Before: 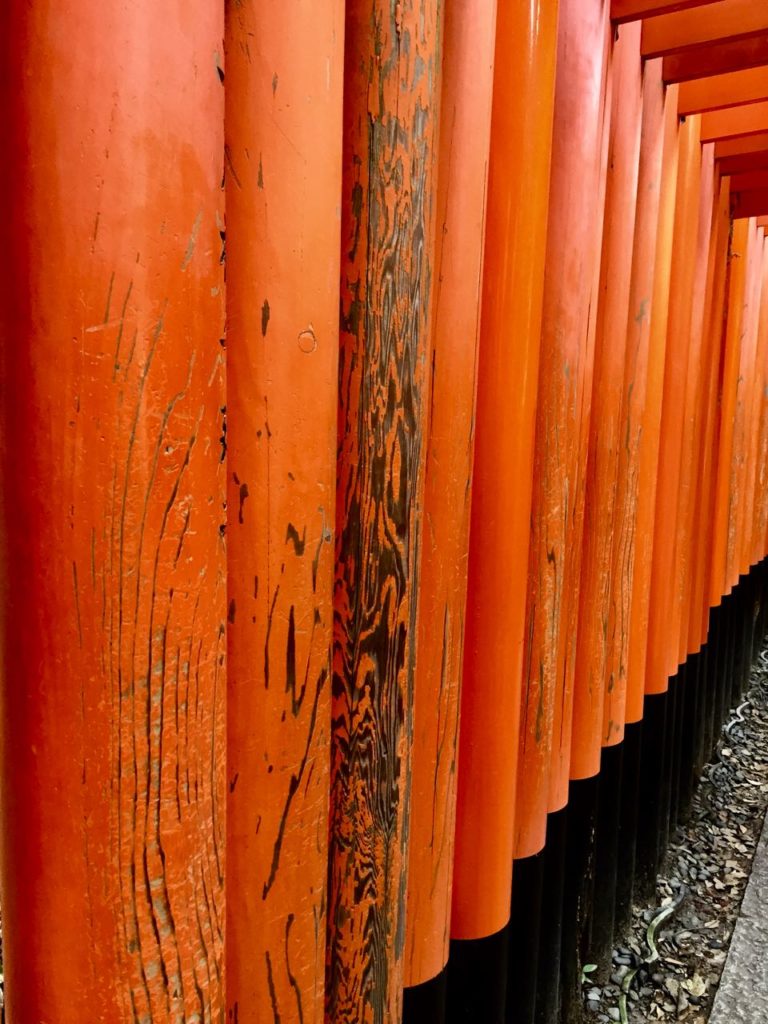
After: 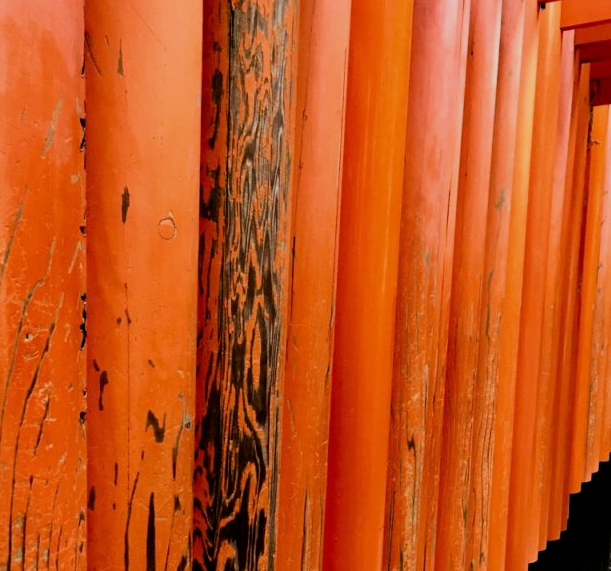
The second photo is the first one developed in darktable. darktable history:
filmic rgb: black relative exposure -7.49 EV, white relative exposure 5 EV, hardness 3.35, contrast 1.298
crop: left 18.332%, top 11.067%, right 2.052%, bottom 33.149%
